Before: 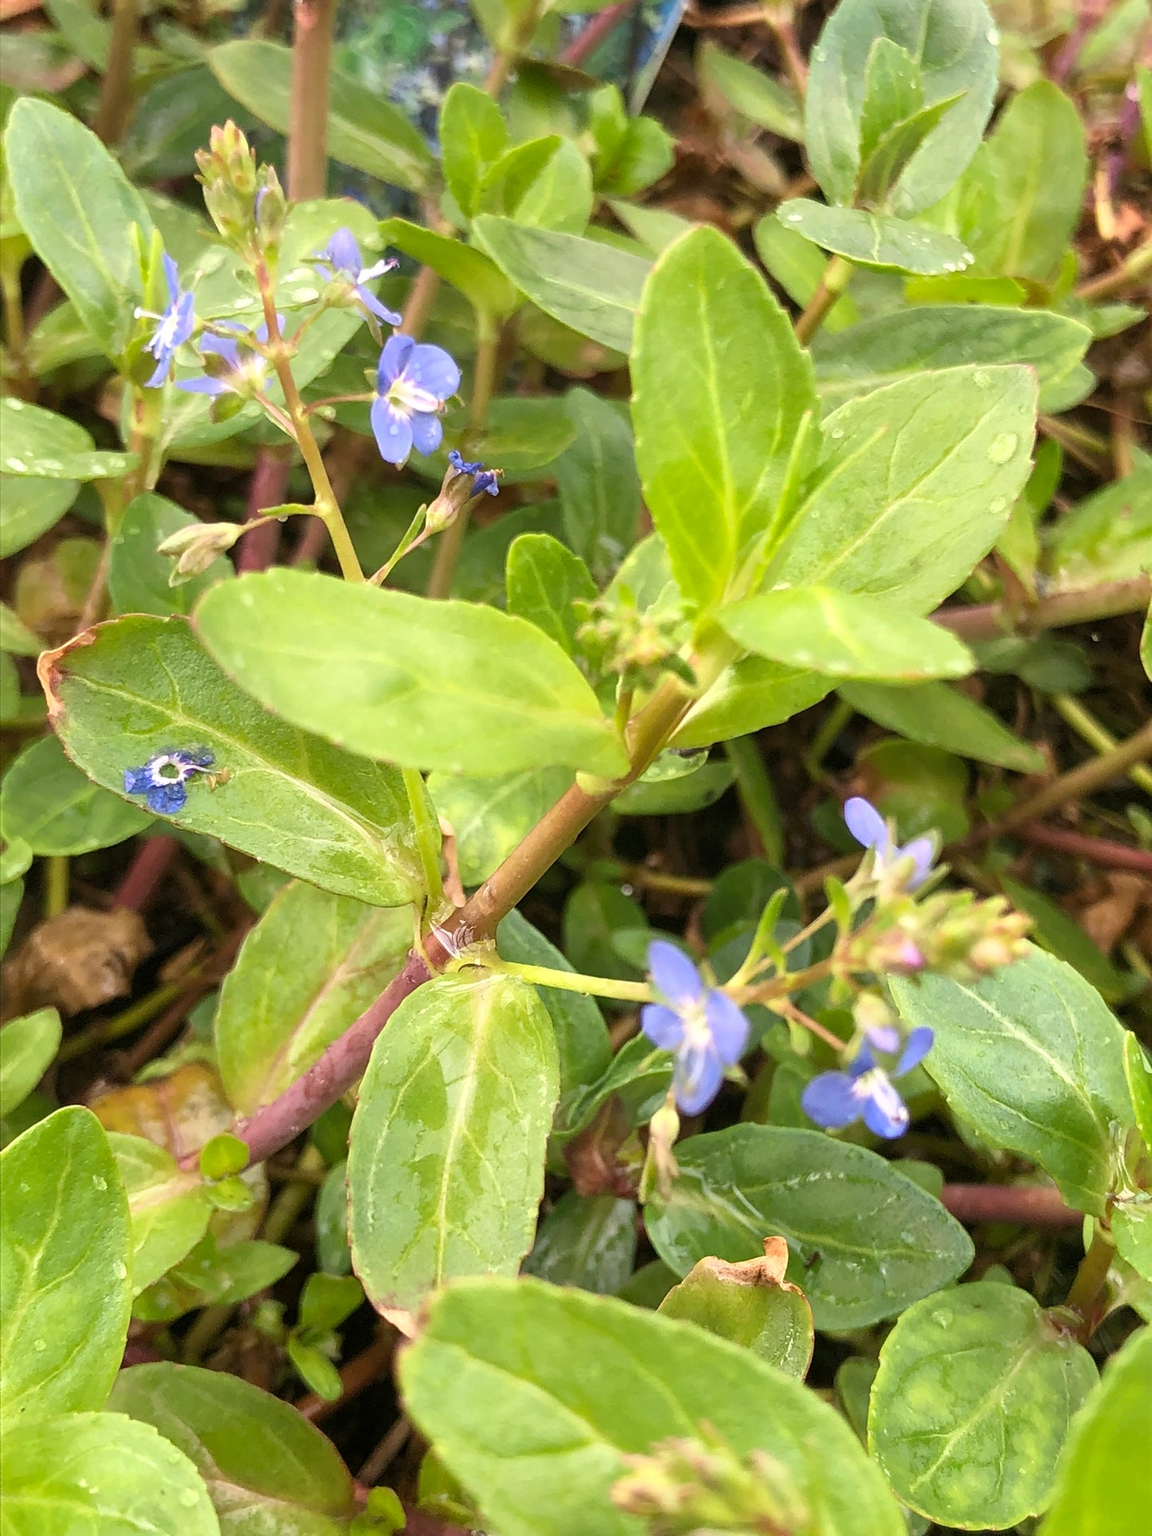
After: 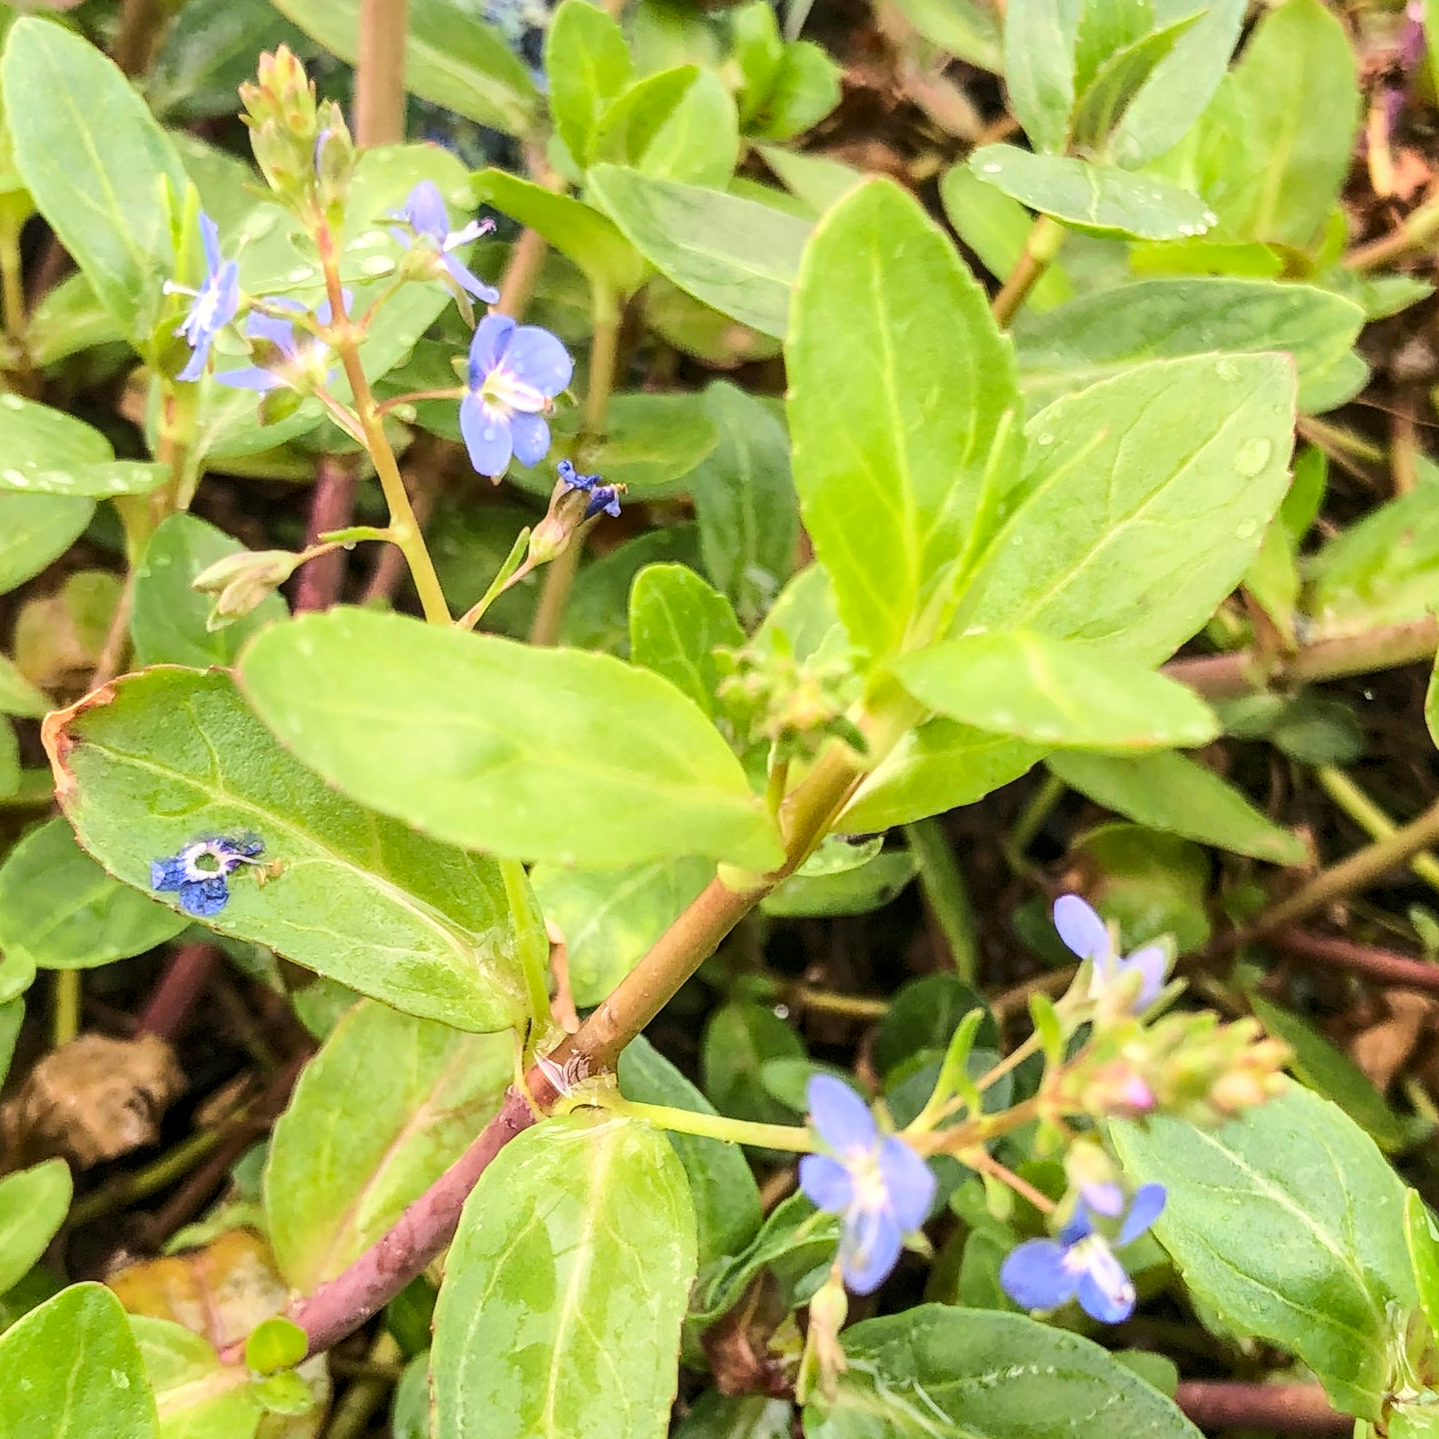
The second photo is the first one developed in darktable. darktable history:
exposure: exposure -0.153 EV, compensate highlight preservation false
local contrast: detail 130%
rgb curve: curves: ch0 [(0, 0) (0.284, 0.292) (0.505, 0.644) (1, 1)]; ch1 [(0, 0) (0.284, 0.292) (0.505, 0.644) (1, 1)]; ch2 [(0, 0) (0.284, 0.292) (0.505, 0.644) (1, 1)], compensate middle gray true
crop: left 0.387%, top 5.469%, bottom 19.809%
